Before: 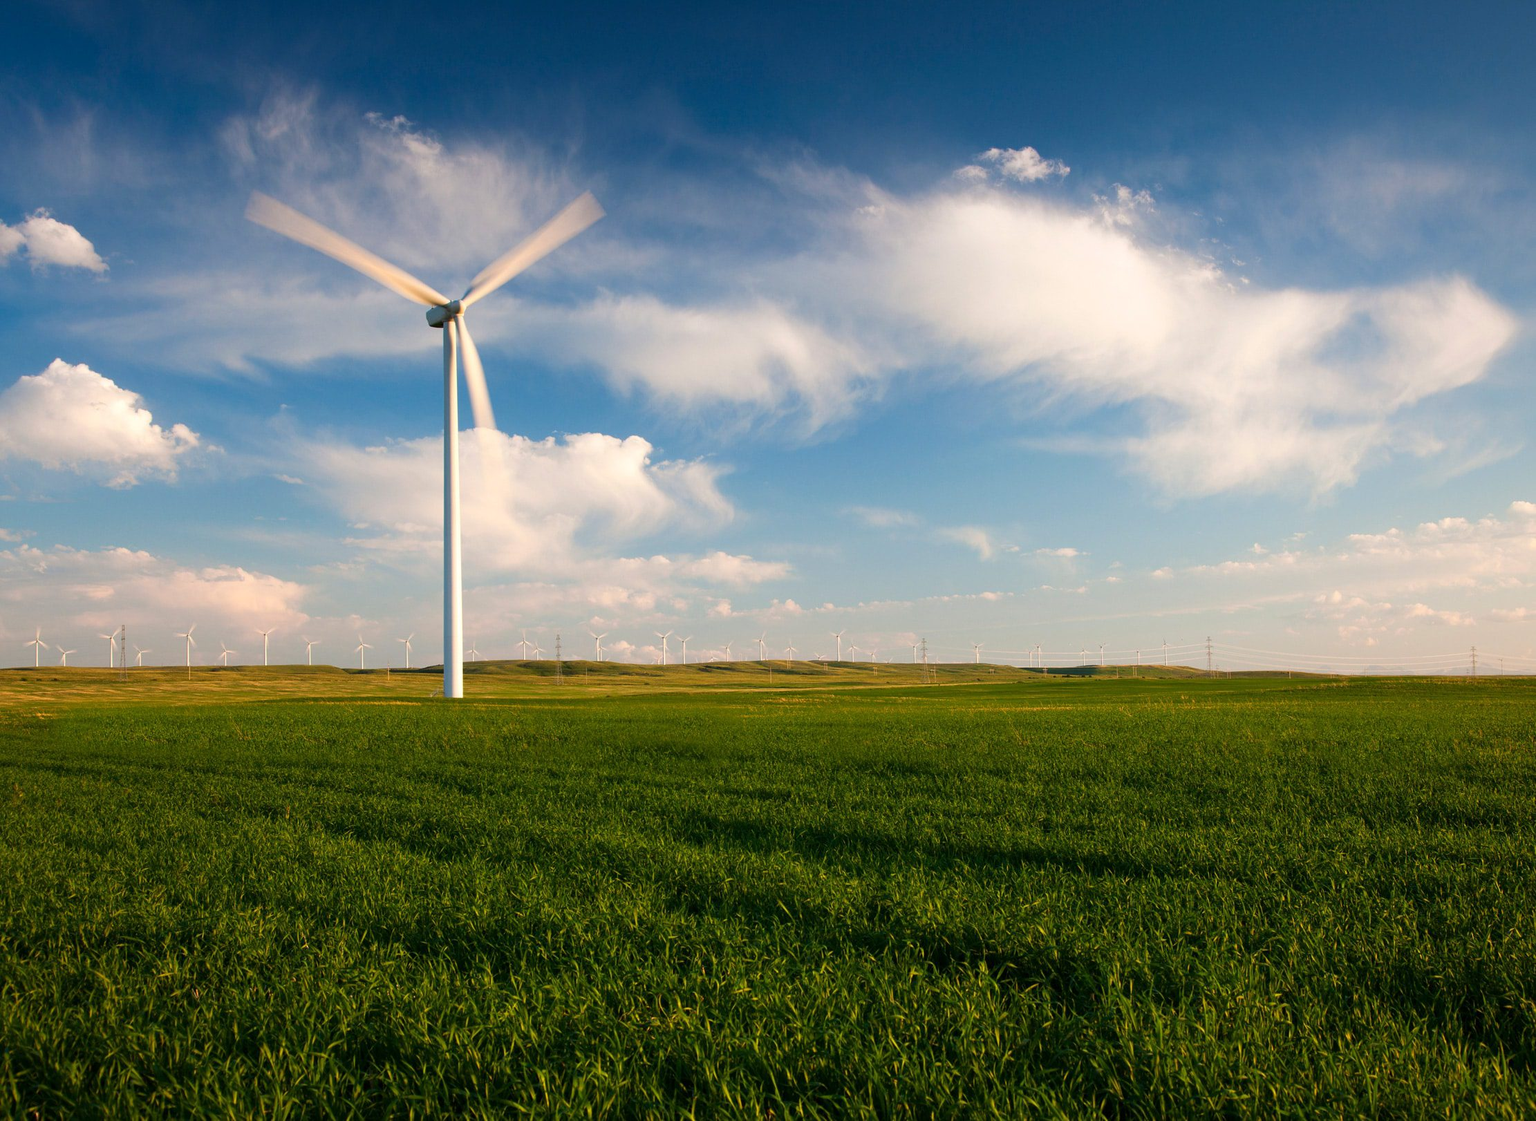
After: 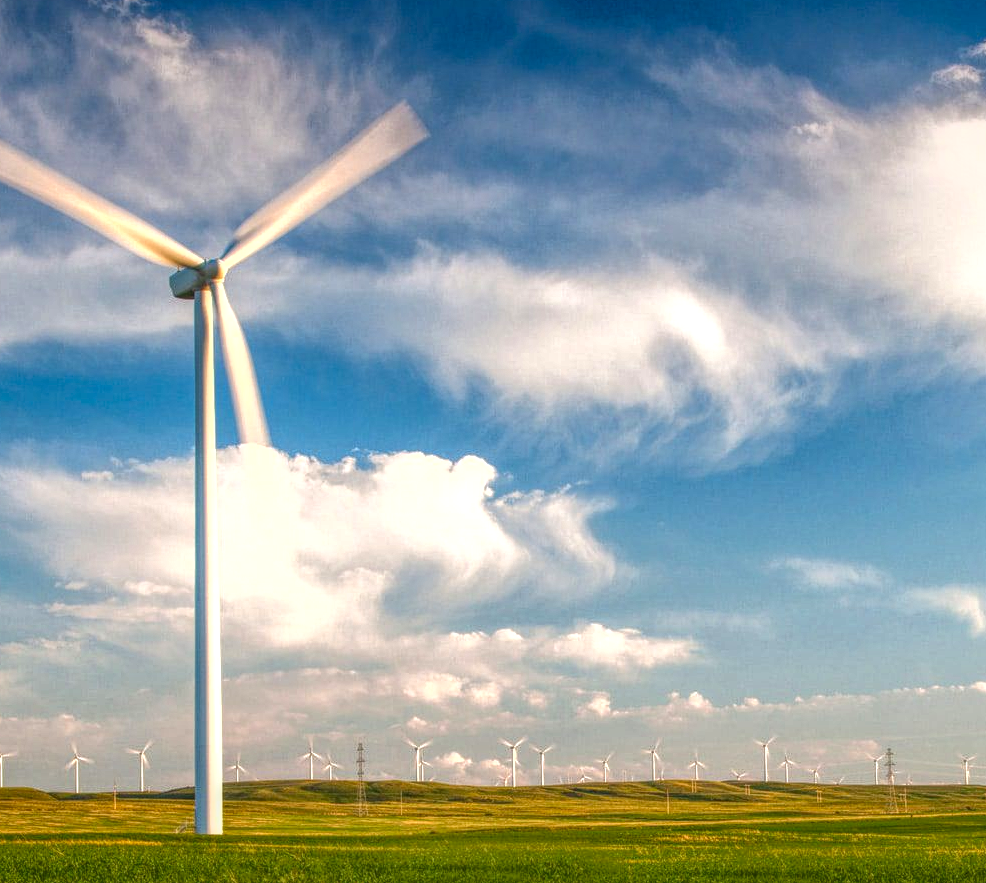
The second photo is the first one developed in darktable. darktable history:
local contrast: highlights 20%, shadows 28%, detail 200%, midtone range 0.2
crop: left 20.132%, top 10.796%, right 35.463%, bottom 34.707%
contrast brightness saturation: brightness -0.217, saturation 0.081
exposure: black level correction 0, exposure 0.499 EV, compensate highlight preservation false
